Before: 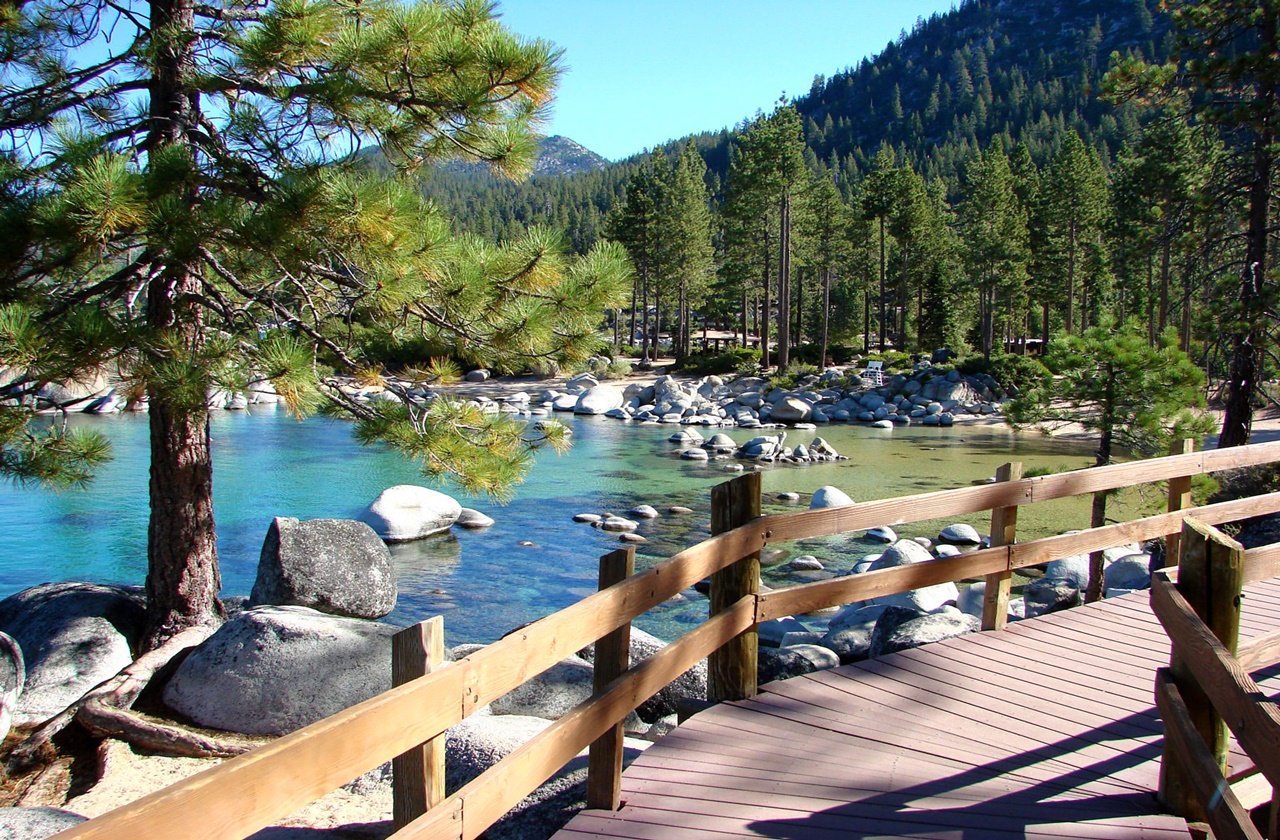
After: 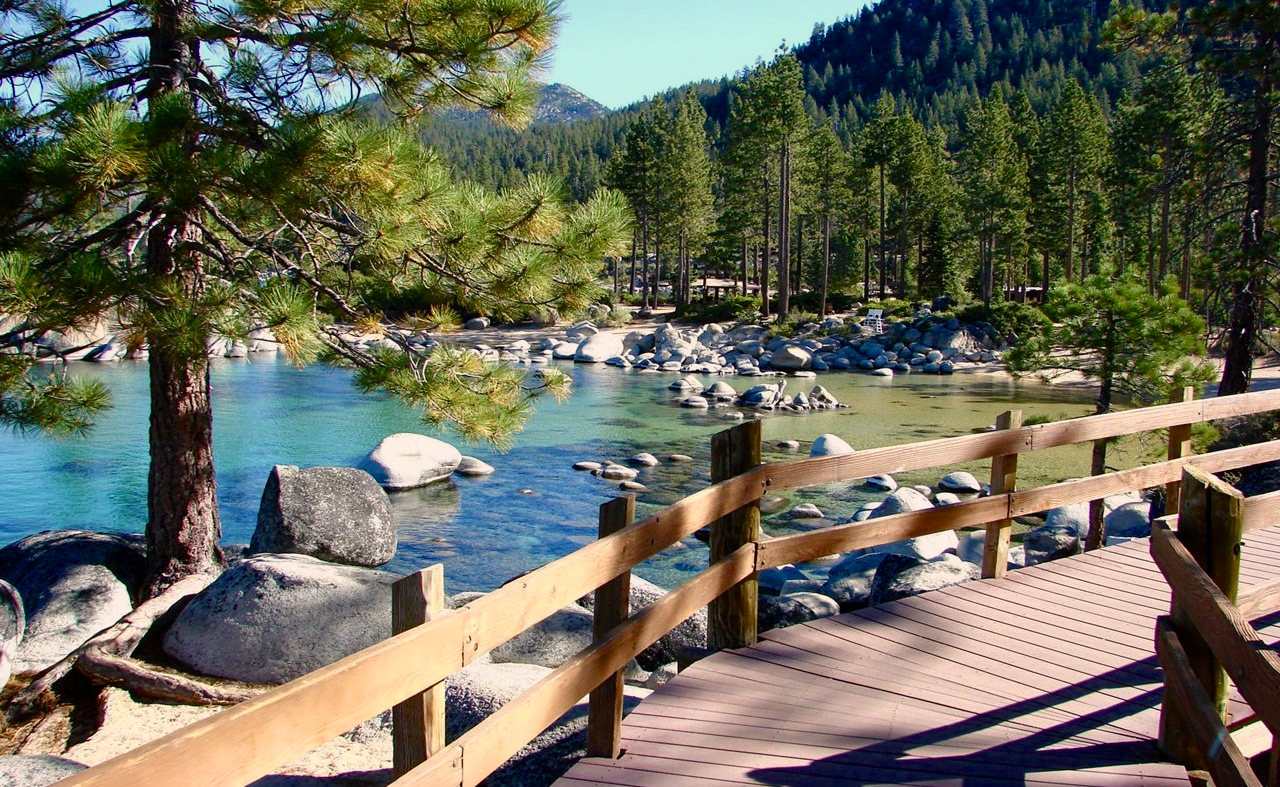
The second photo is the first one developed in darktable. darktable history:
color balance rgb: highlights gain › chroma 2.897%, highlights gain › hue 60.43°, perceptual saturation grading › global saturation 0.717%, perceptual saturation grading › highlights -19.946%, perceptual saturation grading › shadows 19.787%, global vibrance 16.501%, saturation formula JzAzBz (2021)
exposure: exposure -0.15 EV, compensate highlight preservation false
crop and rotate: top 6.224%
